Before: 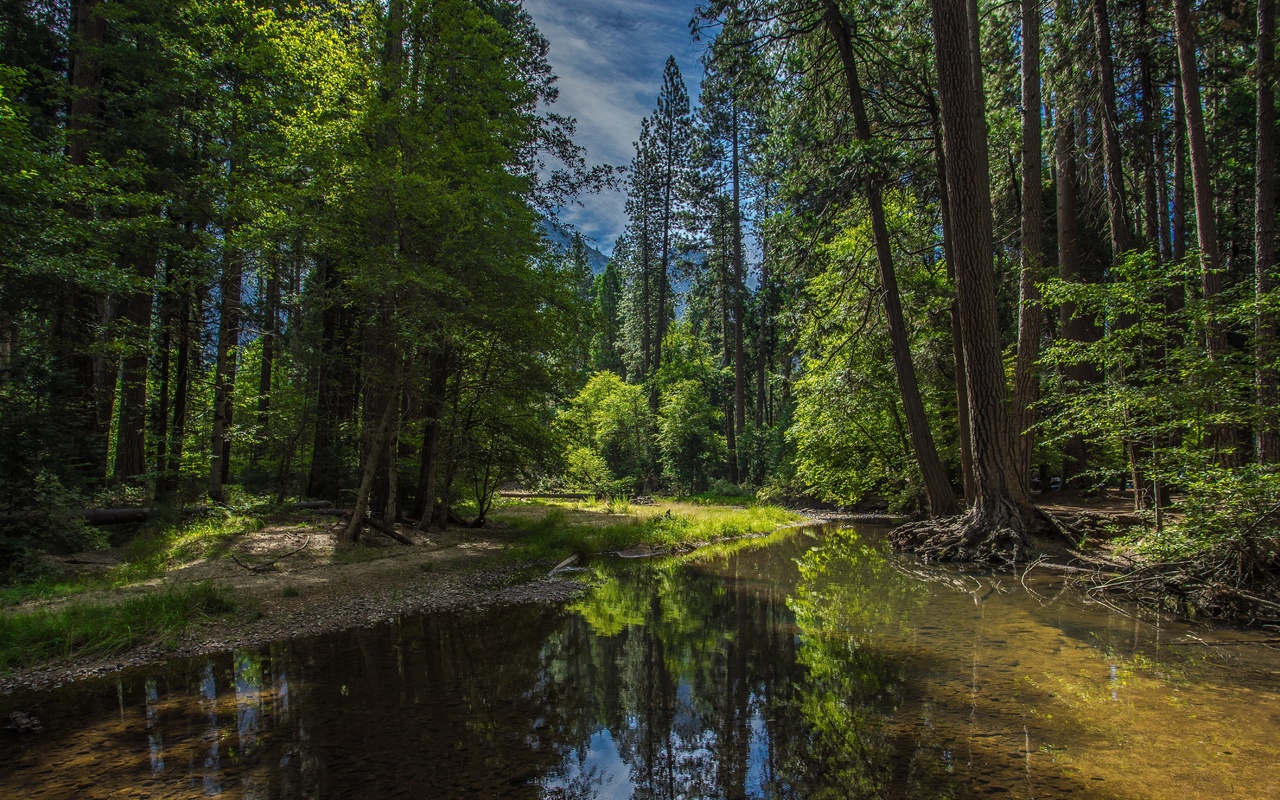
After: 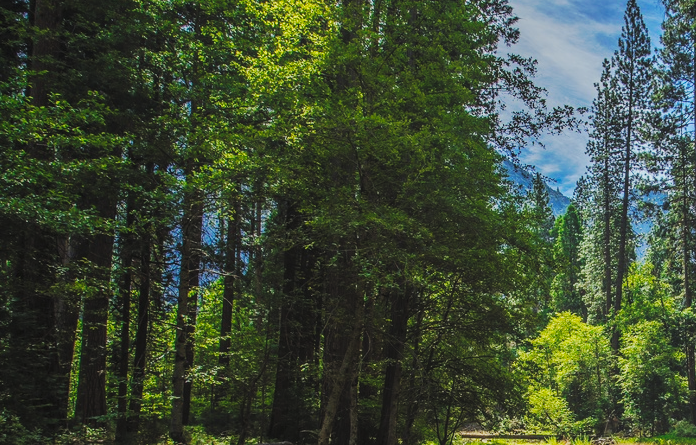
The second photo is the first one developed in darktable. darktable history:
contrast brightness saturation: brightness 0.152
base curve: curves: ch0 [(0, 0) (0.032, 0.025) (0.121, 0.166) (0.206, 0.329) (0.605, 0.79) (1, 1)], preserve colors none
local contrast: highlights 69%, shadows 68%, detail 83%, midtone range 0.325
crop and rotate: left 3.054%, top 7.508%, right 42.536%, bottom 36.854%
